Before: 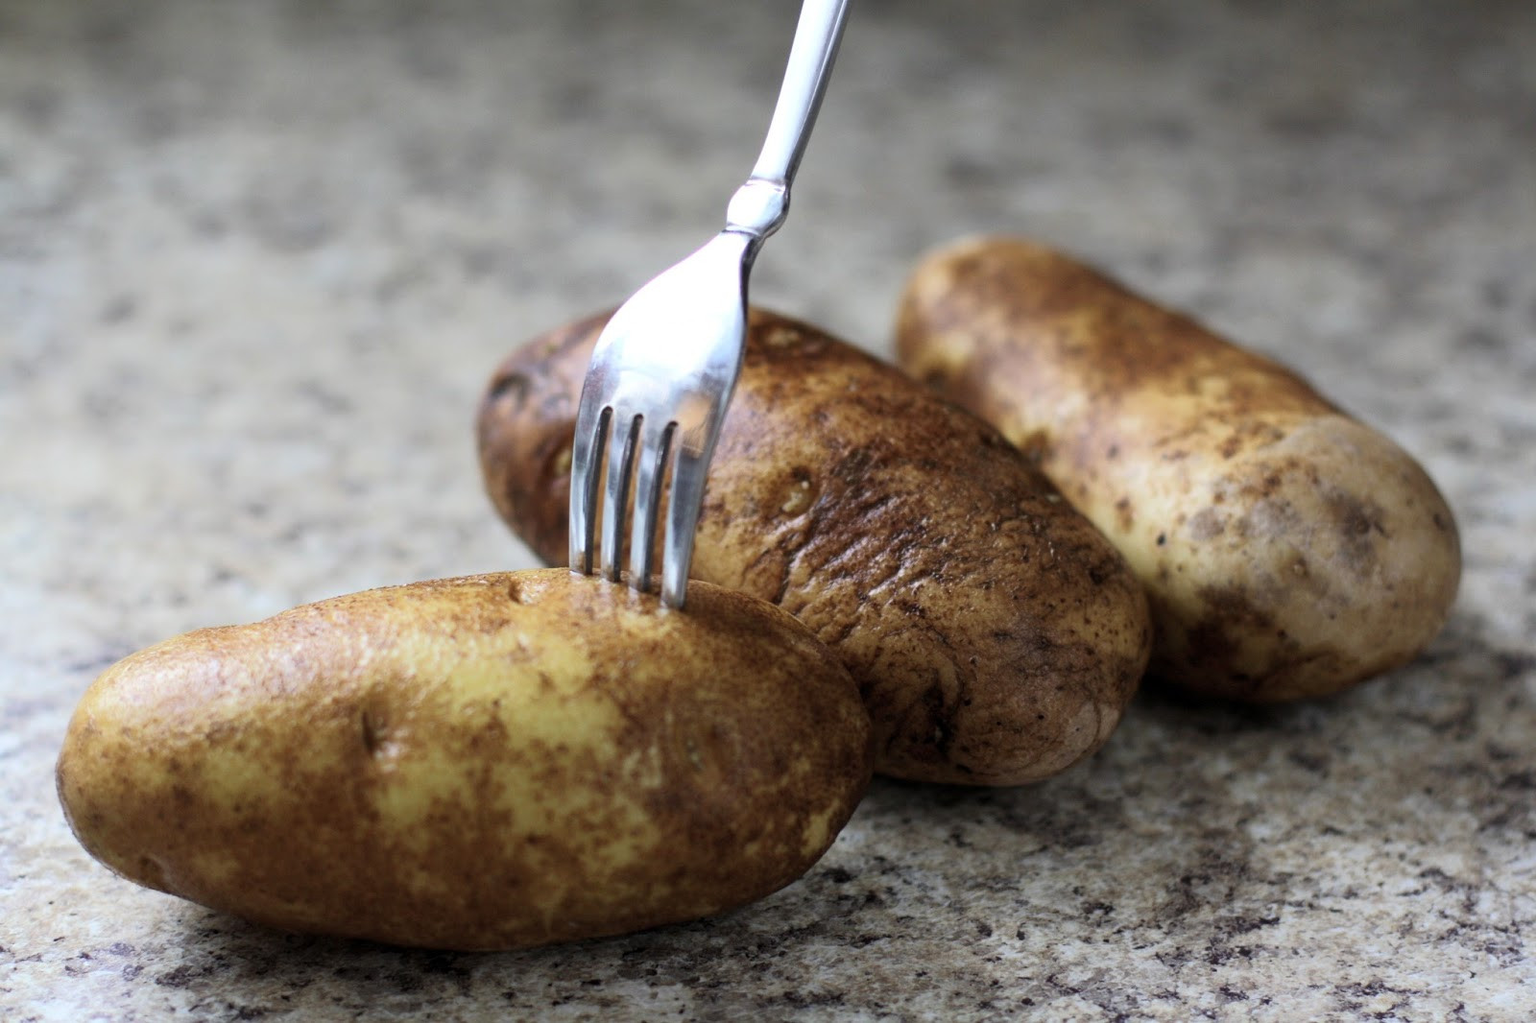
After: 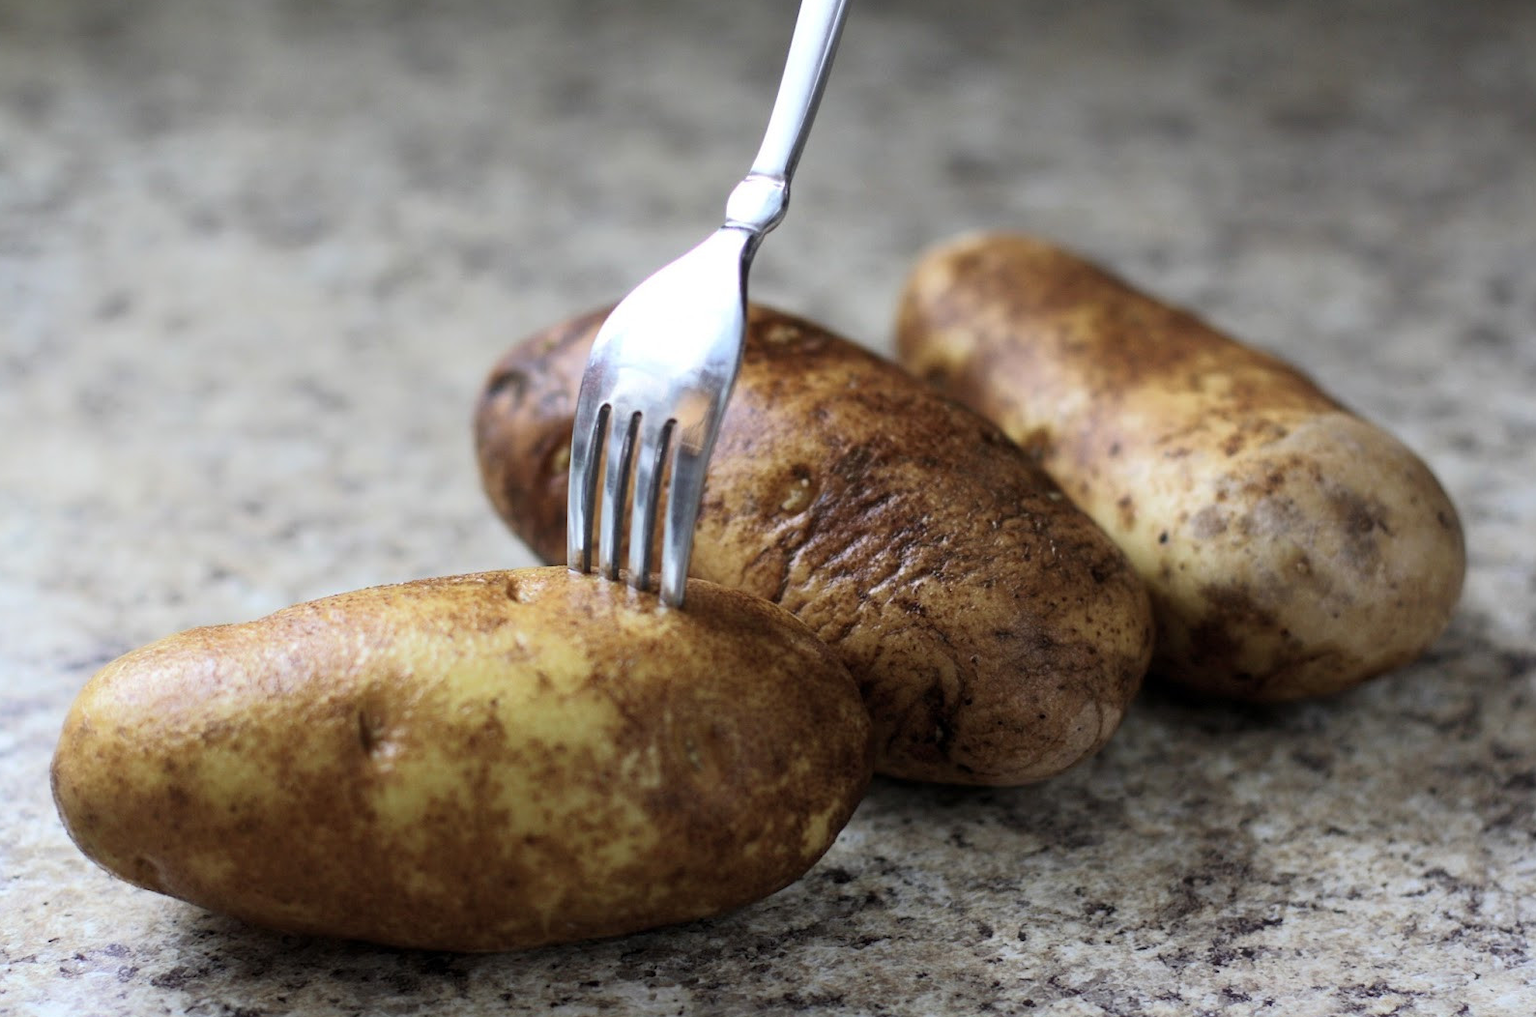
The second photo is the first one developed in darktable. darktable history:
crop: left 0.414%, top 0.587%, right 0.226%, bottom 0.612%
